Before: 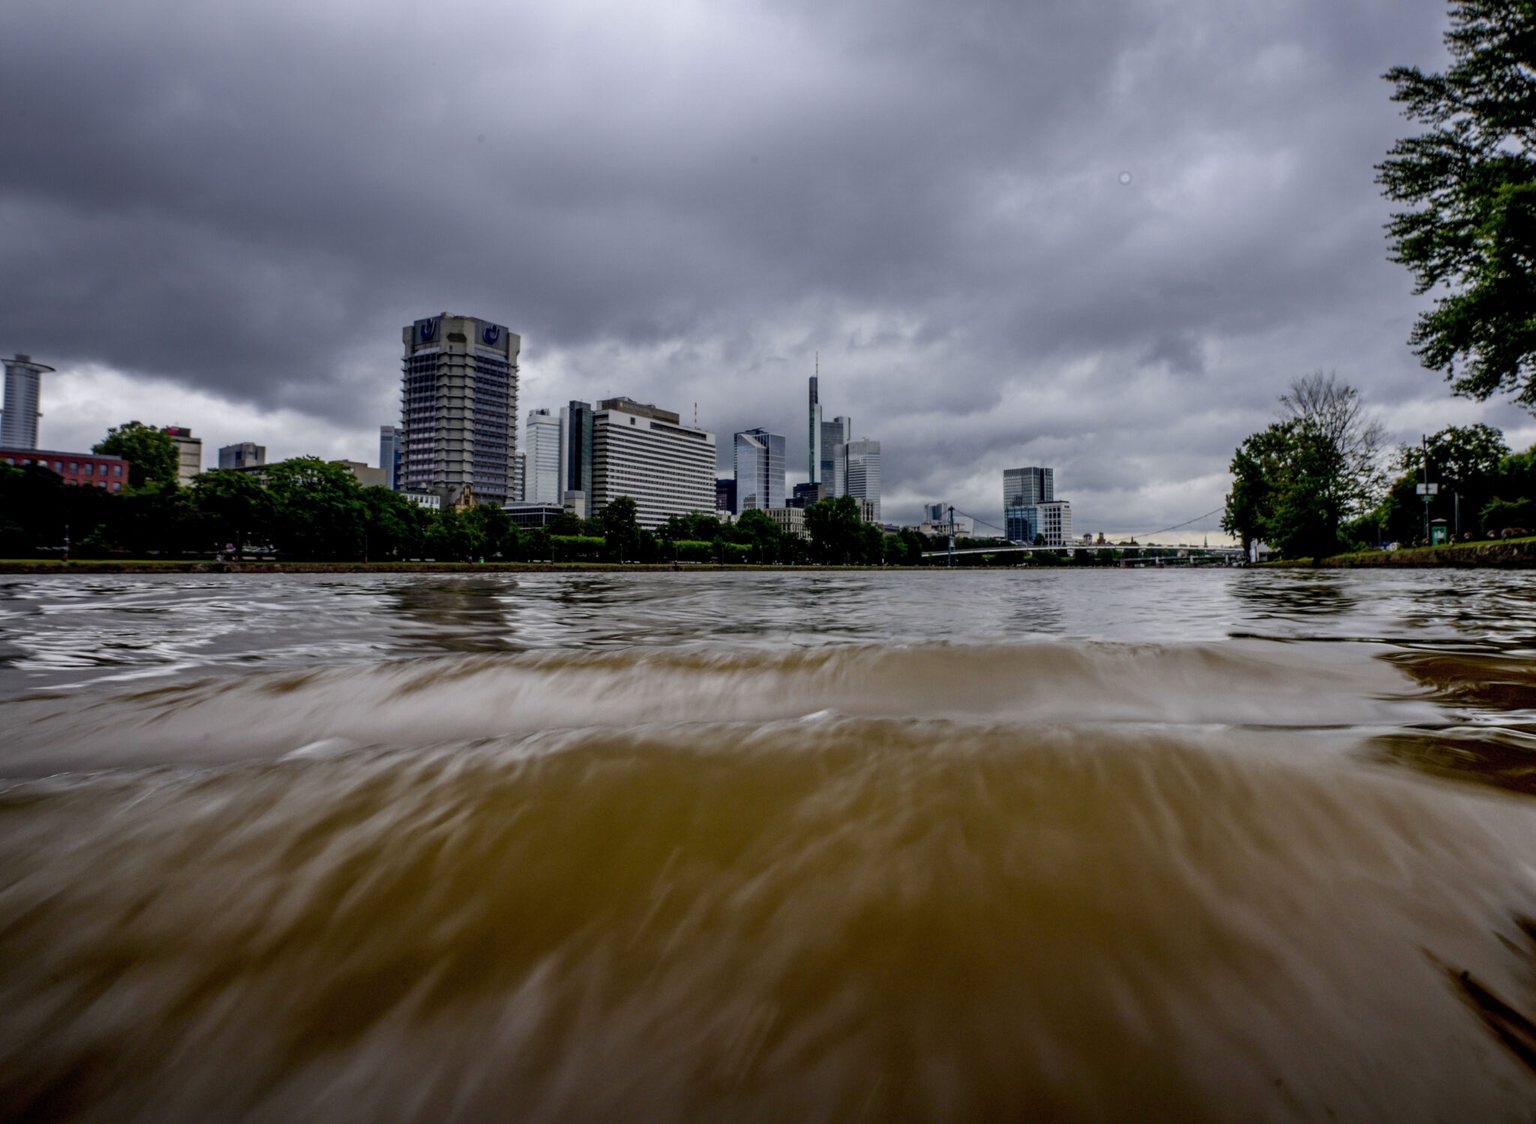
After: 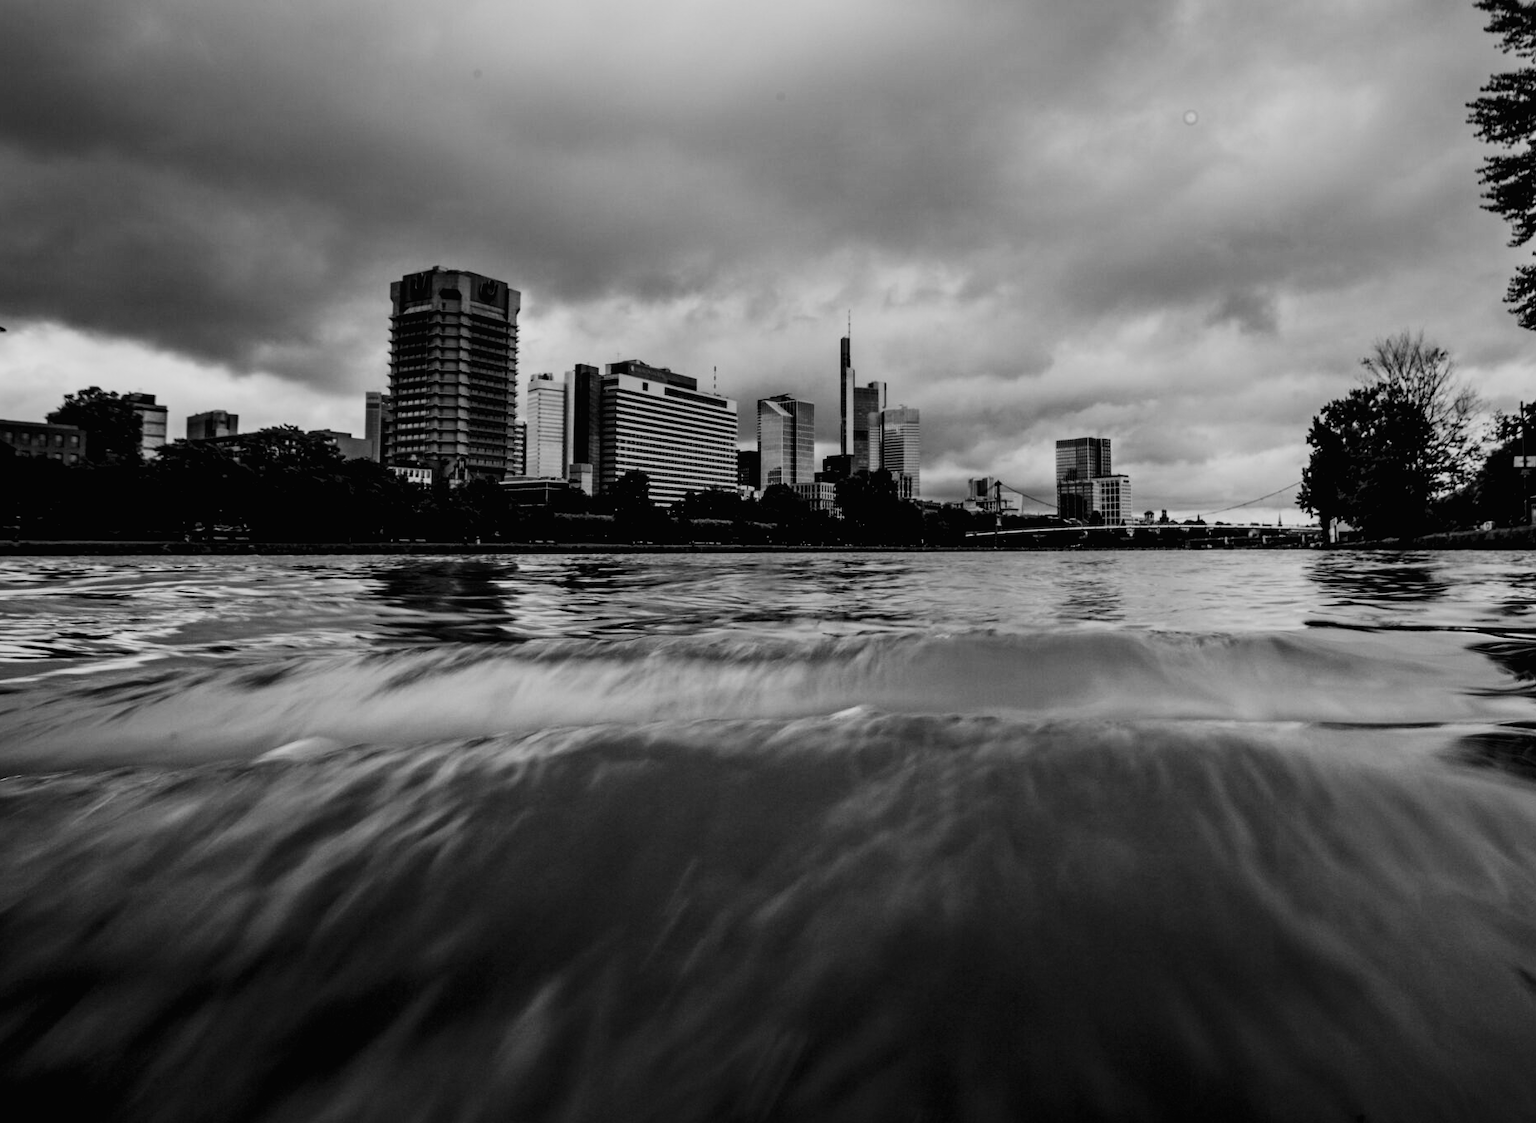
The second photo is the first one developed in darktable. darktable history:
filmic rgb: black relative exposure -7.5 EV, white relative exposure 5 EV, hardness 3.31, contrast 1.3, contrast in shadows safe
exposure: black level correction 0.007, exposure 0.159 EV, compensate highlight preservation false
tone curve: curves: ch0 [(0.016, 0.011) (0.204, 0.146) (0.515, 0.476) (0.78, 0.795) (1, 0.981)], color space Lab, linked channels, preserve colors none
crop: left 3.305%, top 6.436%, right 6.389%, bottom 3.258%
color zones: curves: ch1 [(0, -0.394) (0.143, -0.394) (0.286, -0.394) (0.429, -0.392) (0.571, -0.391) (0.714, -0.391) (0.857, -0.391) (1, -0.394)]
contrast brightness saturation: saturation -0.05
